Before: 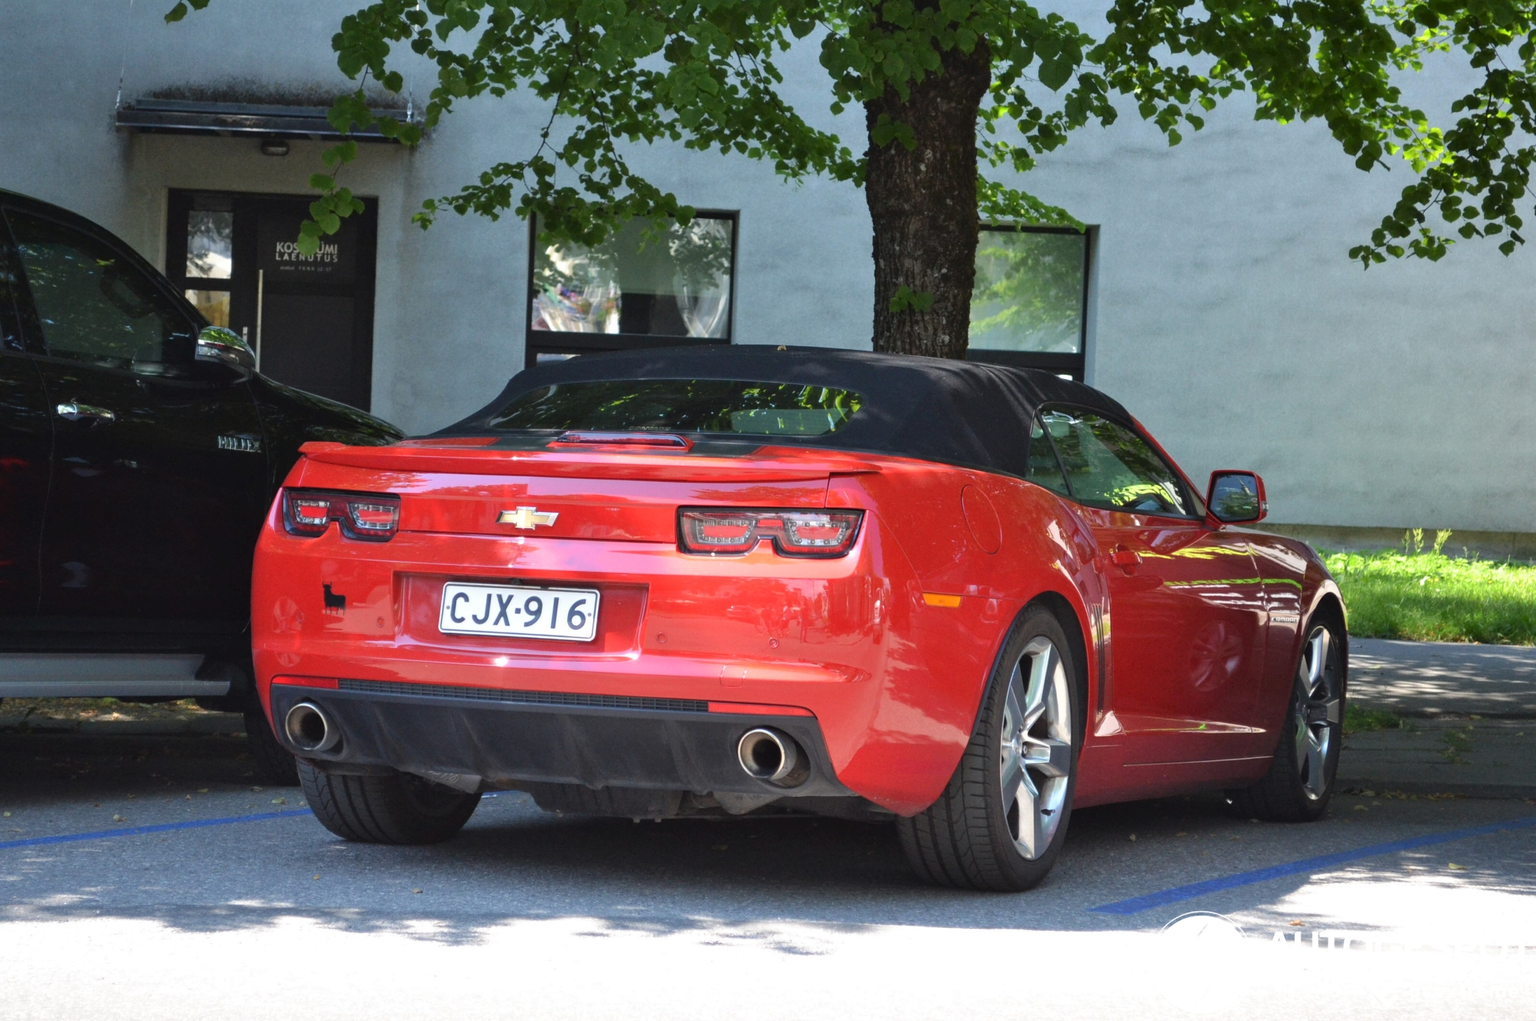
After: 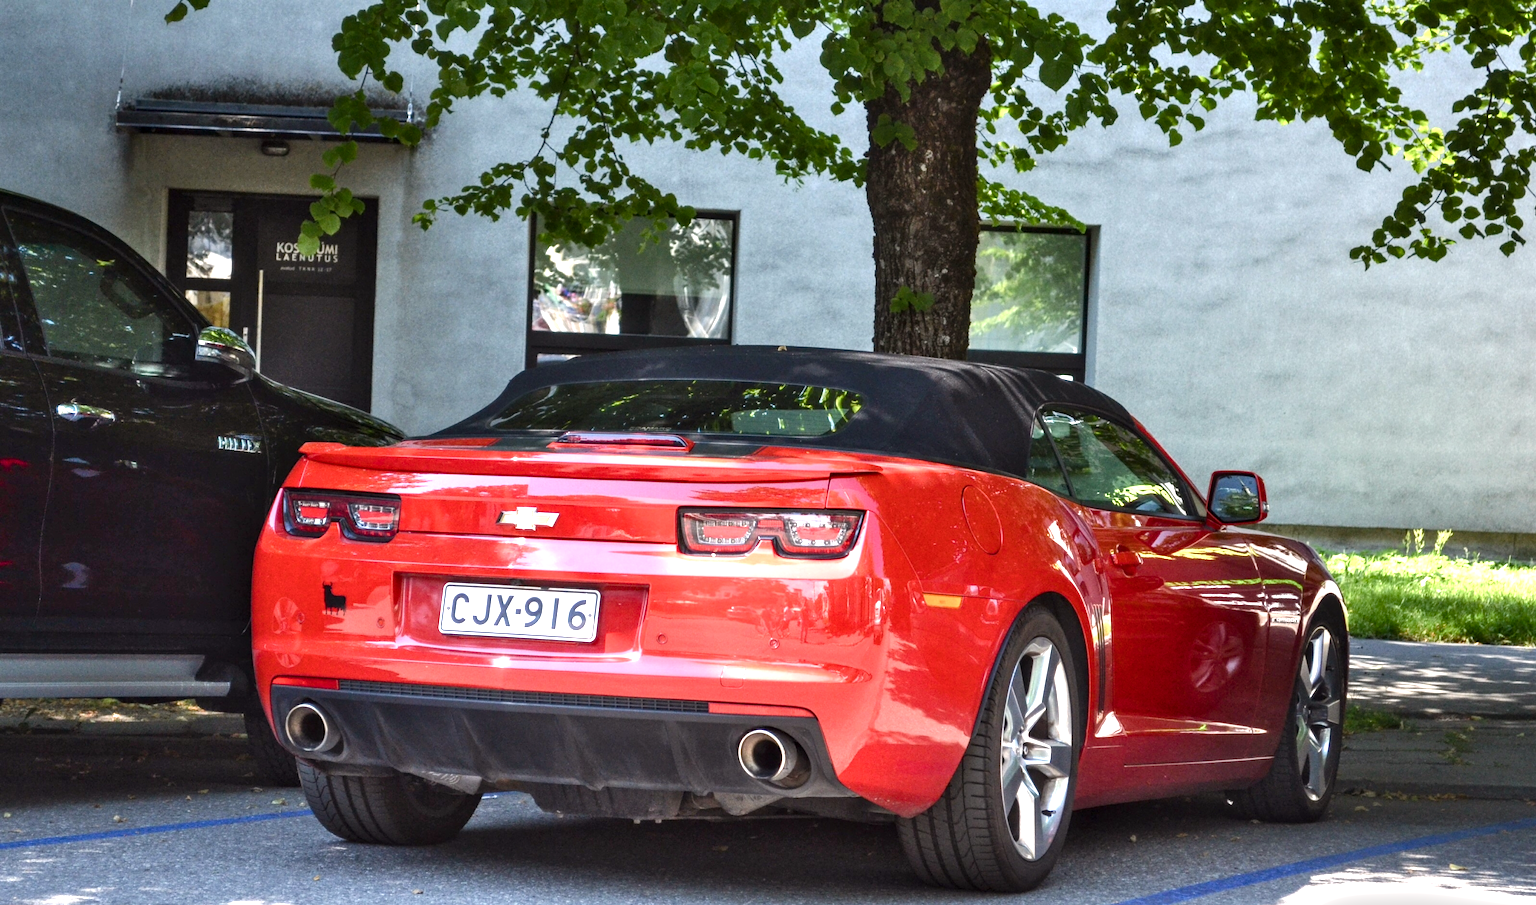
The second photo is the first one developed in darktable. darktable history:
shadows and highlights: radius 47.64, white point adjustment 6.75, compress 79.69%, soften with gaussian
local contrast: detail 130%
crop and rotate: top 0%, bottom 11.393%
color balance rgb: shadows lift › chroma 2.028%, shadows lift › hue 49.73°, power › hue 329.75°, highlights gain › chroma 0.872%, highlights gain › hue 29.56°, perceptual saturation grading › global saturation 20%, perceptual saturation grading › highlights -49.888%, perceptual saturation grading › shadows 24.973%, perceptual brilliance grading › global brilliance -4.941%, perceptual brilliance grading › highlights 24.572%, perceptual brilliance grading › mid-tones 6.933%, perceptual brilliance grading › shadows -4.83%
